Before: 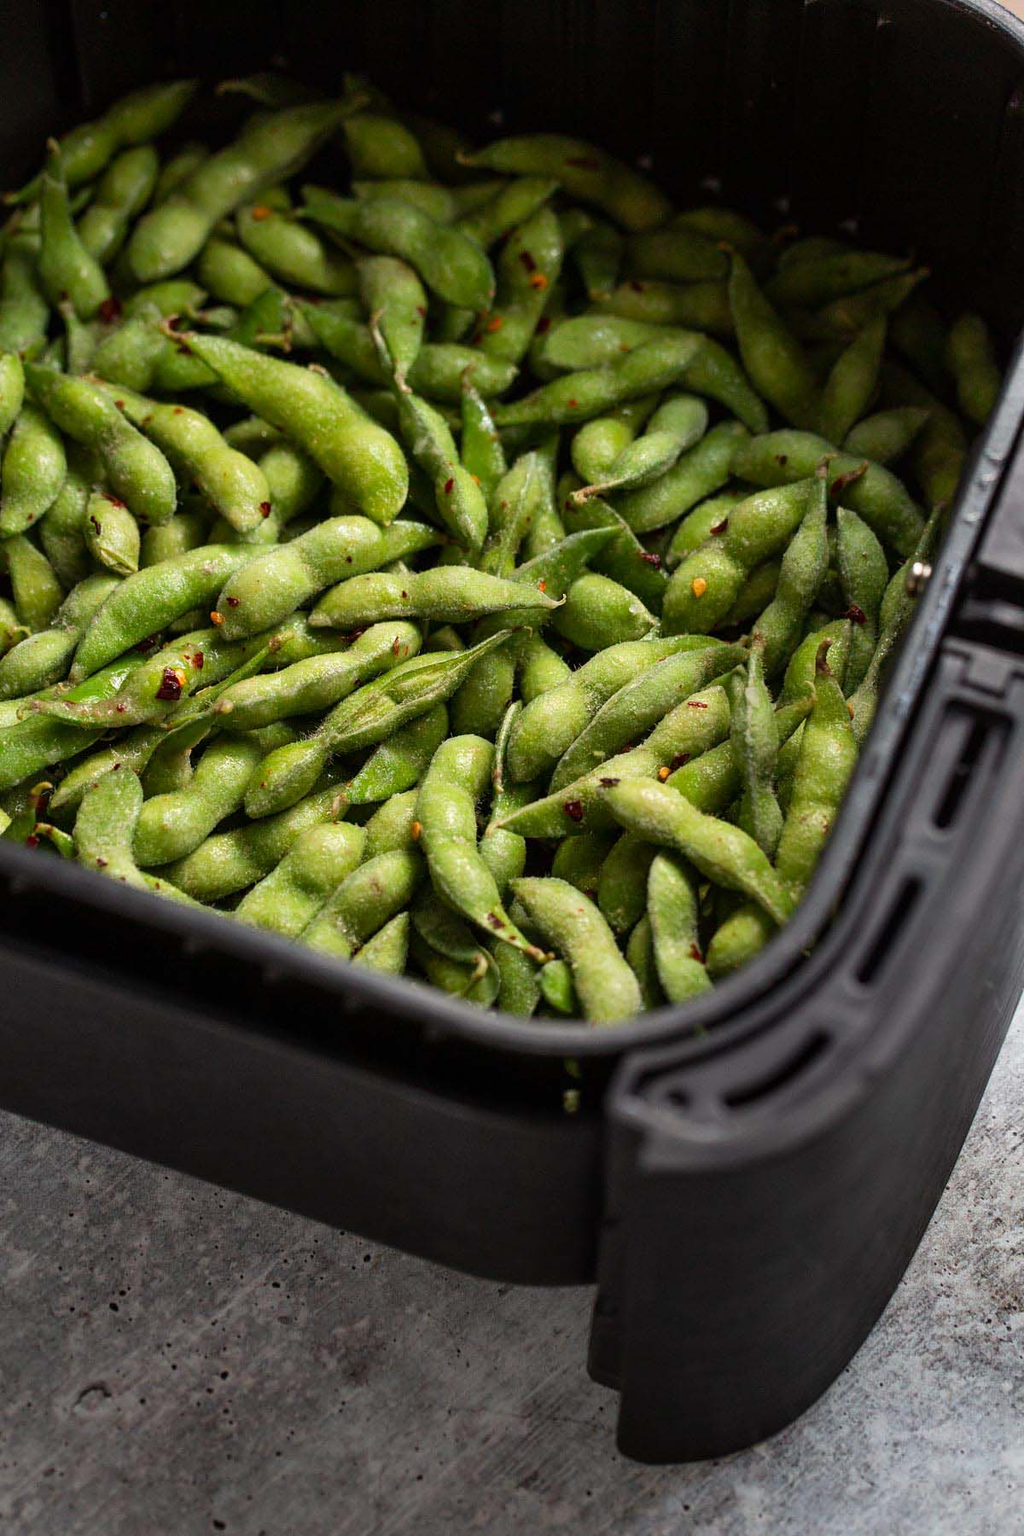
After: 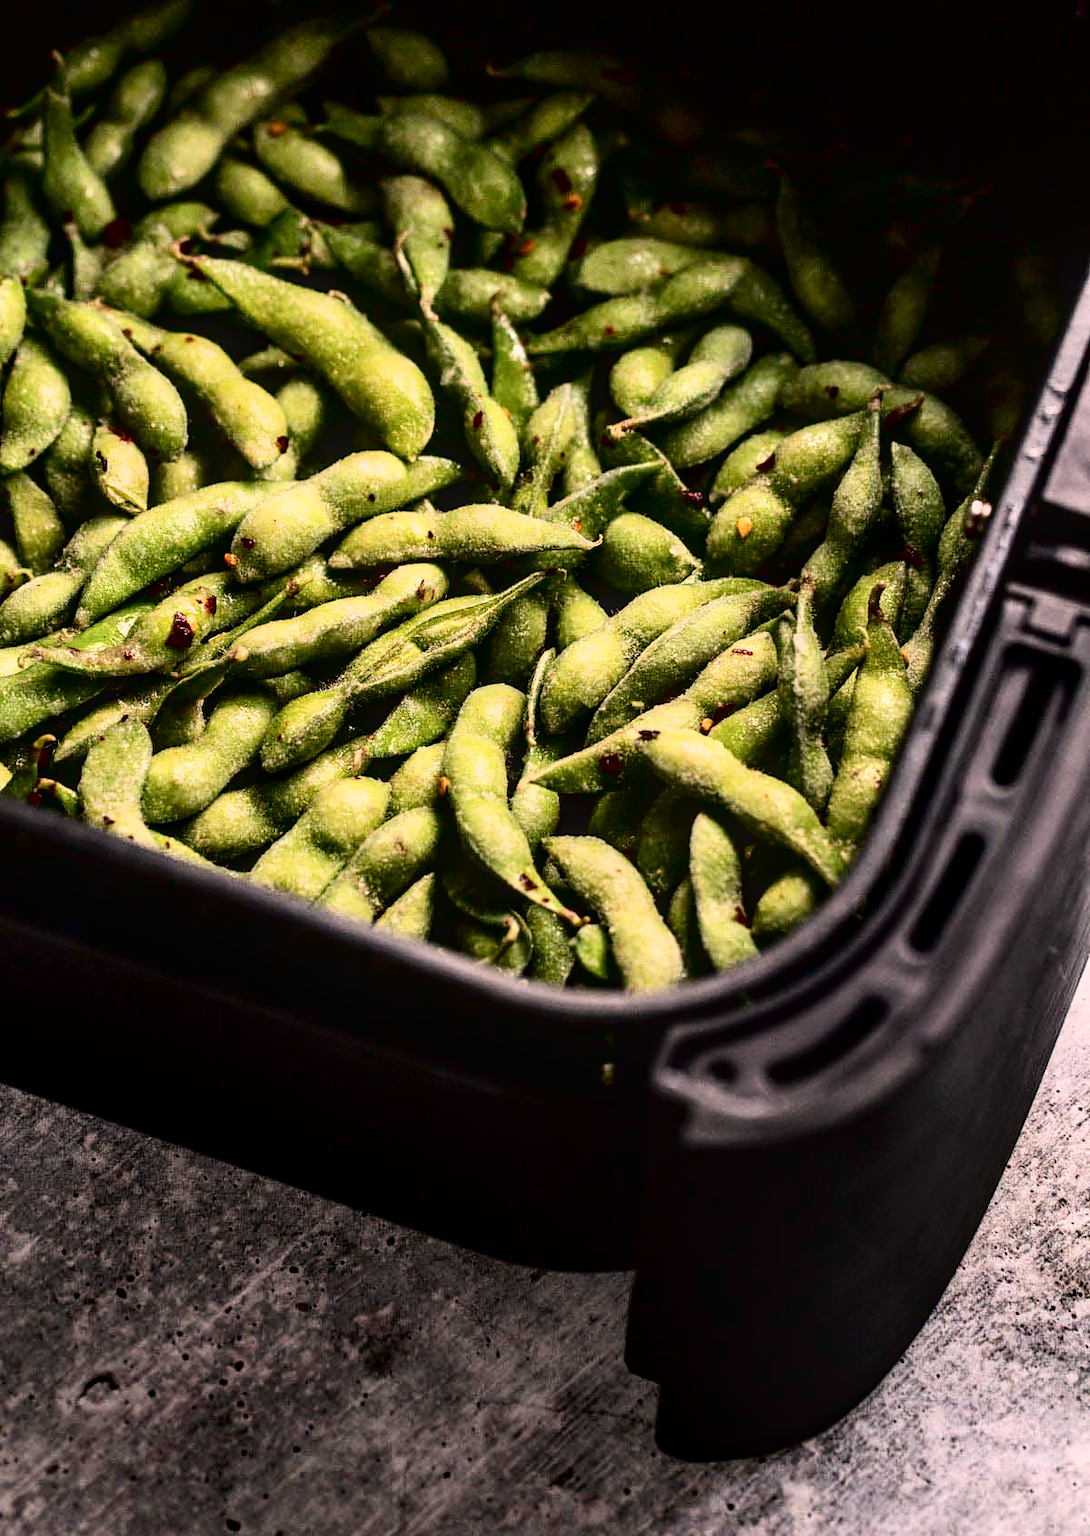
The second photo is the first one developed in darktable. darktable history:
tone curve: curves: ch0 [(0, 0) (0.003, 0.002) (0.011, 0.002) (0.025, 0.002) (0.044, 0.002) (0.069, 0.002) (0.1, 0.003) (0.136, 0.008) (0.177, 0.03) (0.224, 0.058) (0.277, 0.139) (0.335, 0.233) (0.399, 0.363) (0.468, 0.506) (0.543, 0.649) (0.623, 0.781) (0.709, 0.88) (0.801, 0.956) (0.898, 0.994) (1, 1)], color space Lab, independent channels, preserve colors none
crop and rotate: top 6.013%
color correction: highlights a* 12.91, highlights b* 5.38
local contrast: on, module defaults
